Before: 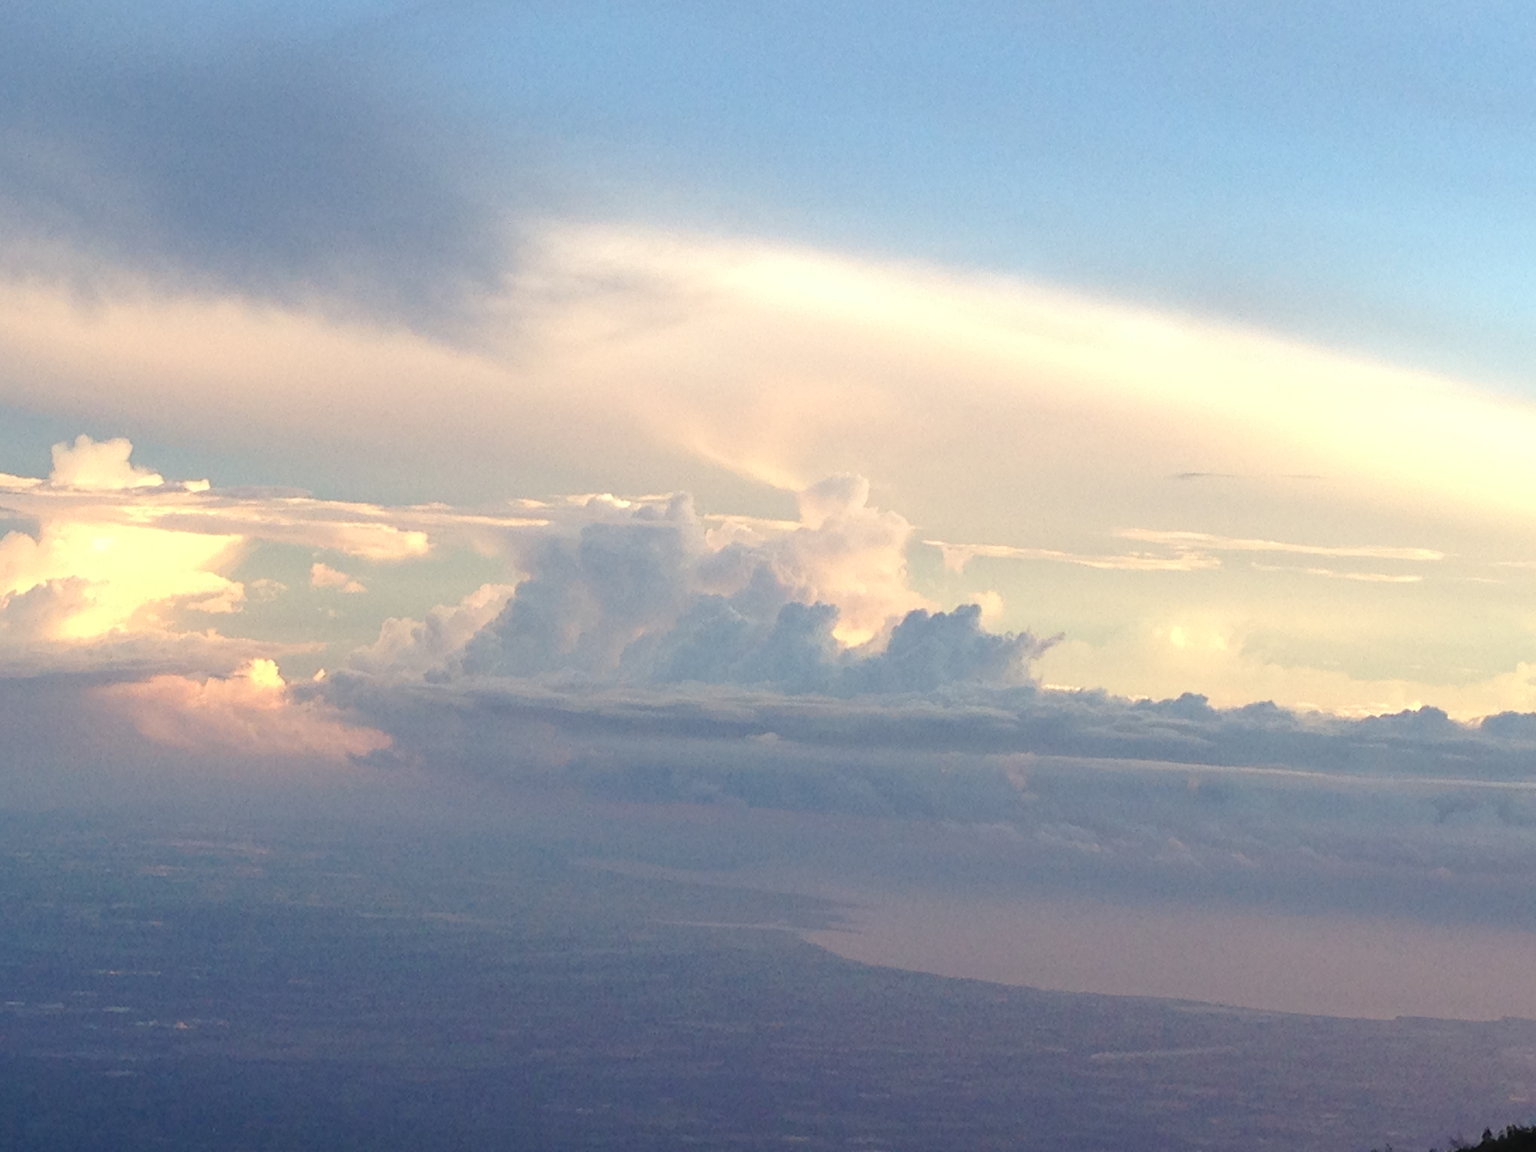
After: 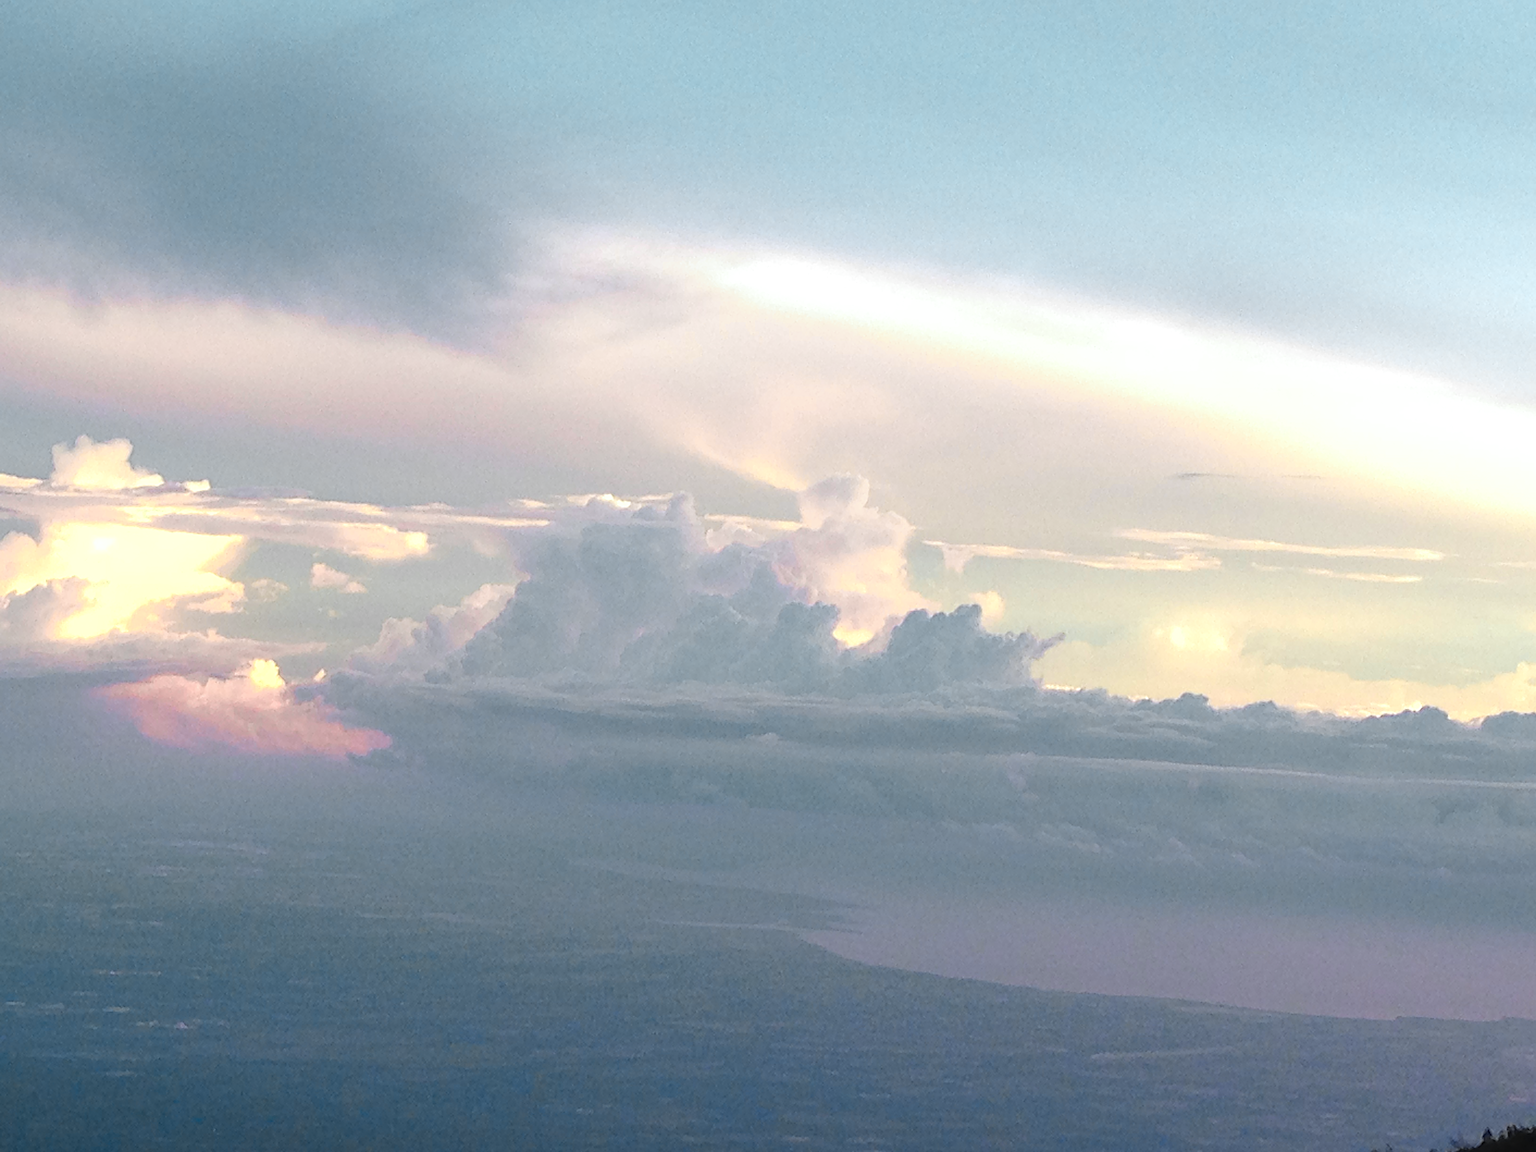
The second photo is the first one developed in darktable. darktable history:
white balance: red 0.954, blue 1.079
sharpen: on, module defaults
color zones: curves: ch0 [(0.257, 0.558) (0.75, 0.565)]; ch1 [(0.004, 0.857) (0.14, 0.416) (0.257, 0.695) (0.442, 0.032) (0.736, 0.266) (0.891, 0.741)]; ch2 [(0, 0.623) (0.112, 0.436) (0.271, 0.474) (0.516, 0.64) (0.743, 0.286)]
